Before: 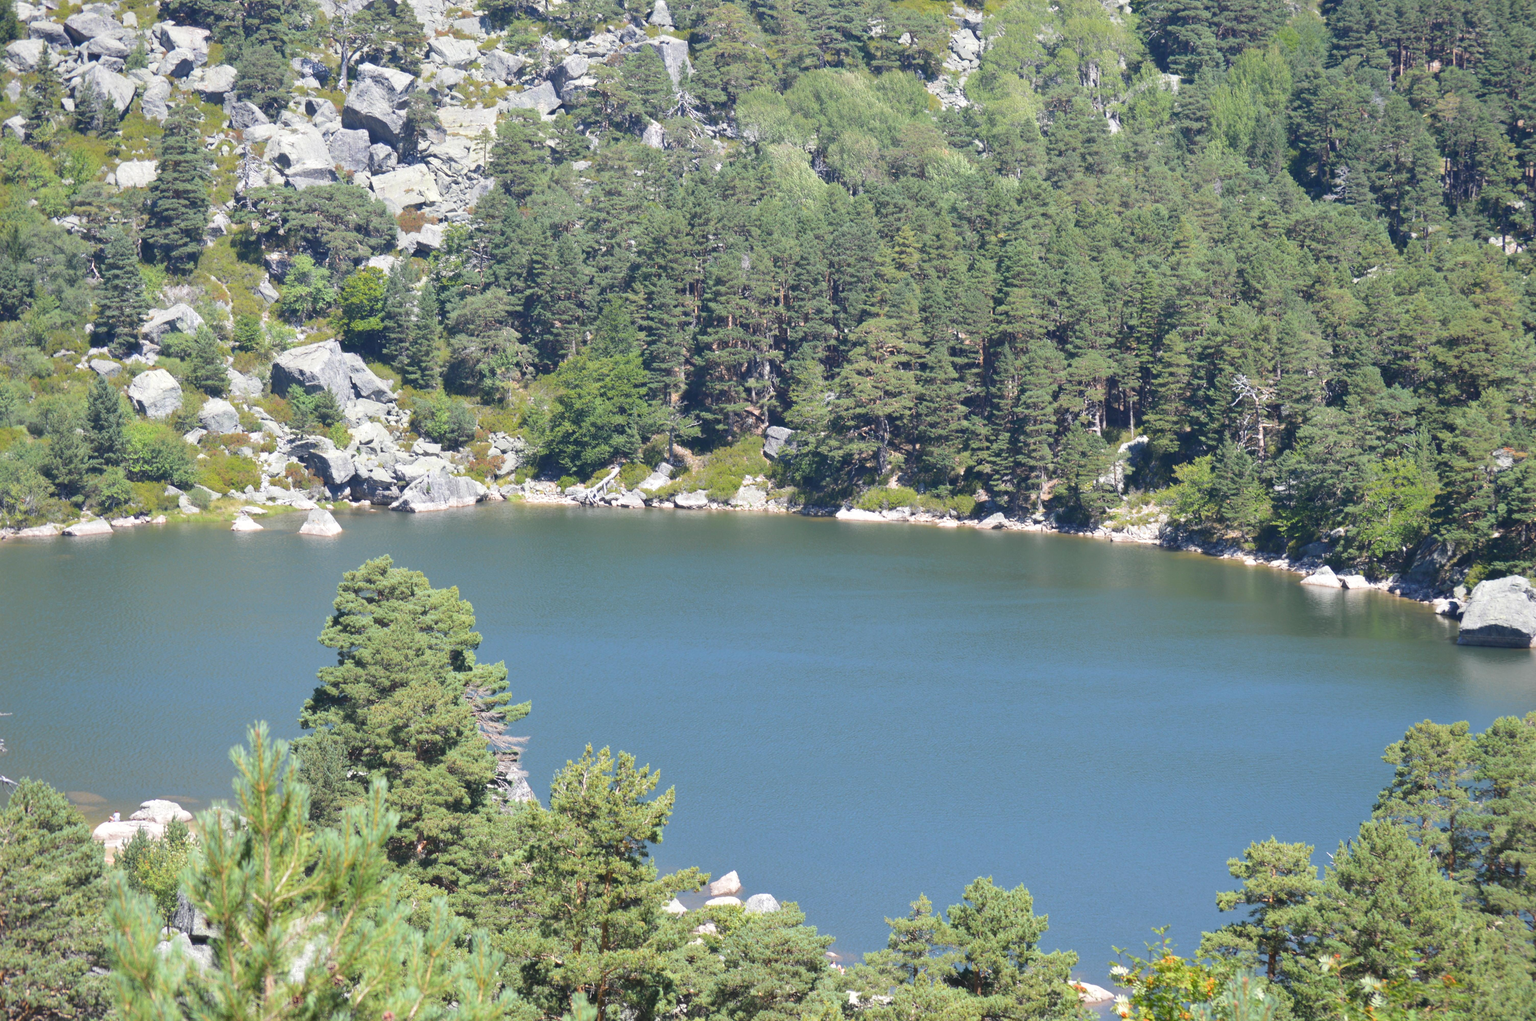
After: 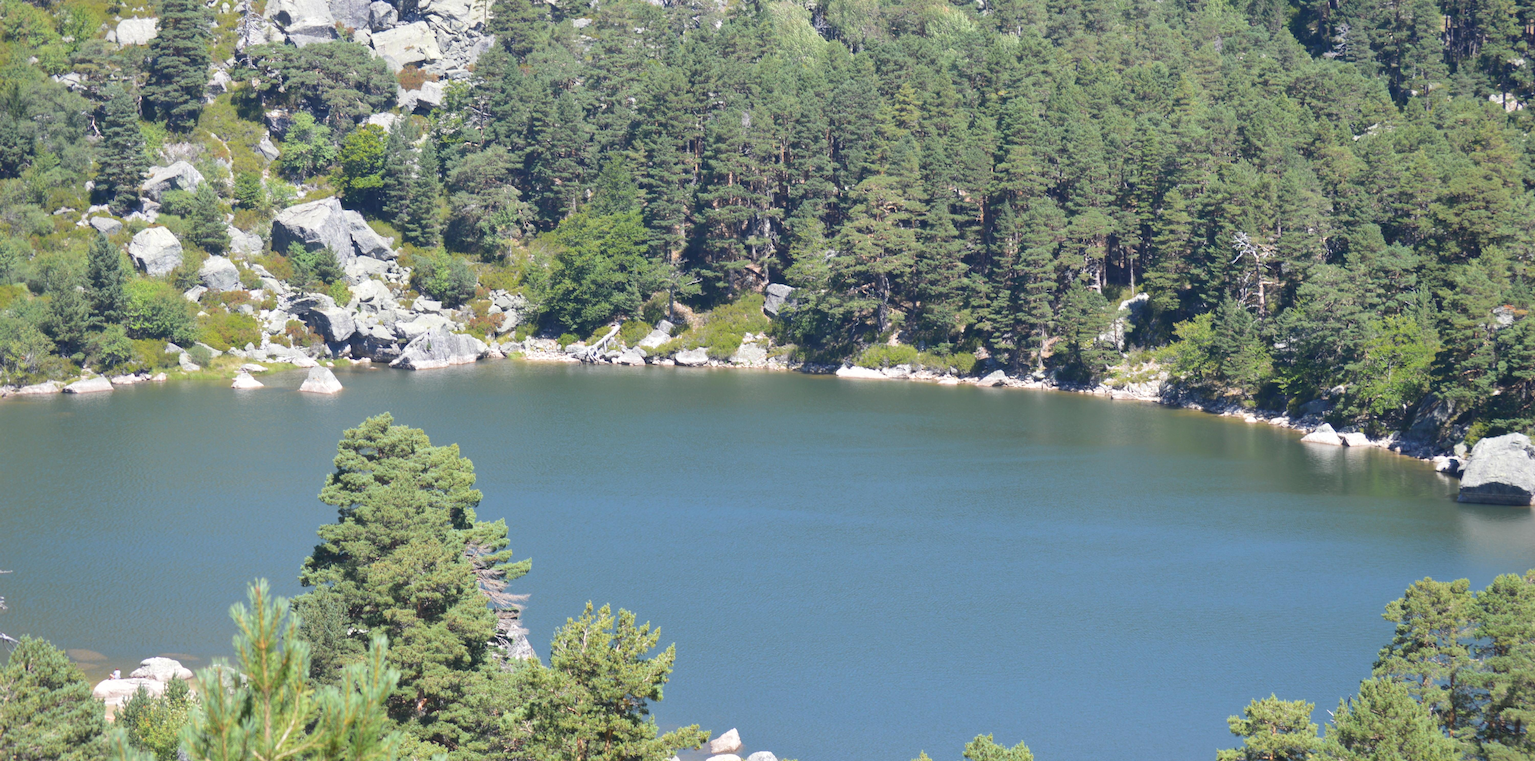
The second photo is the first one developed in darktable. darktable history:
crop: top 14.019%, bottom 11.44%
